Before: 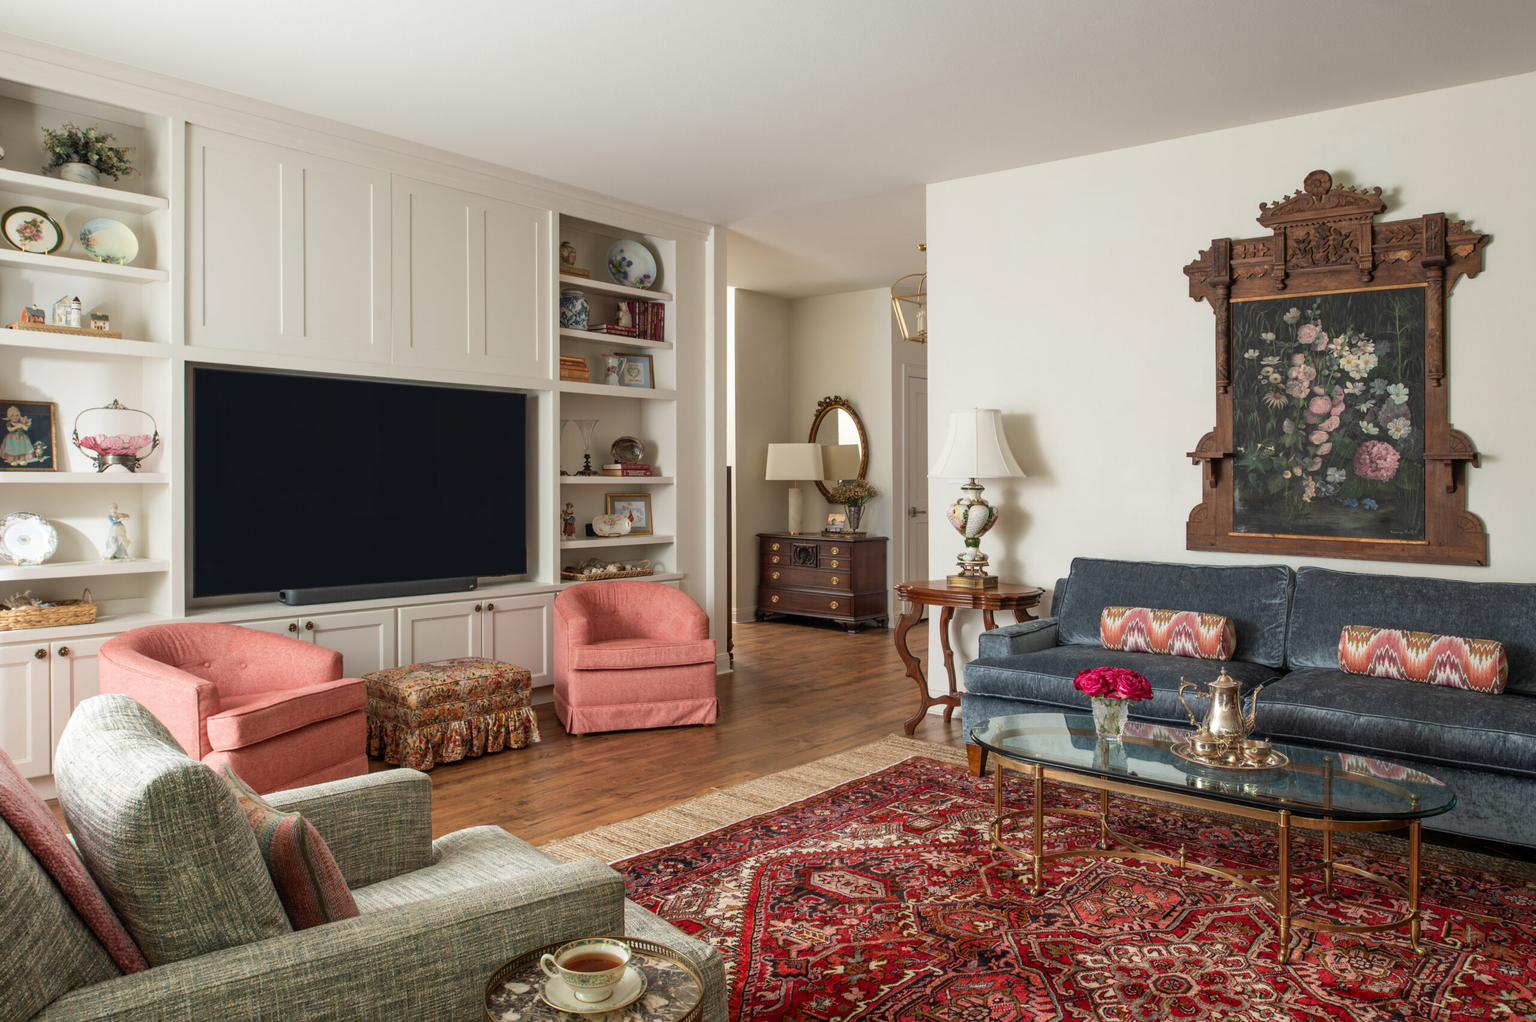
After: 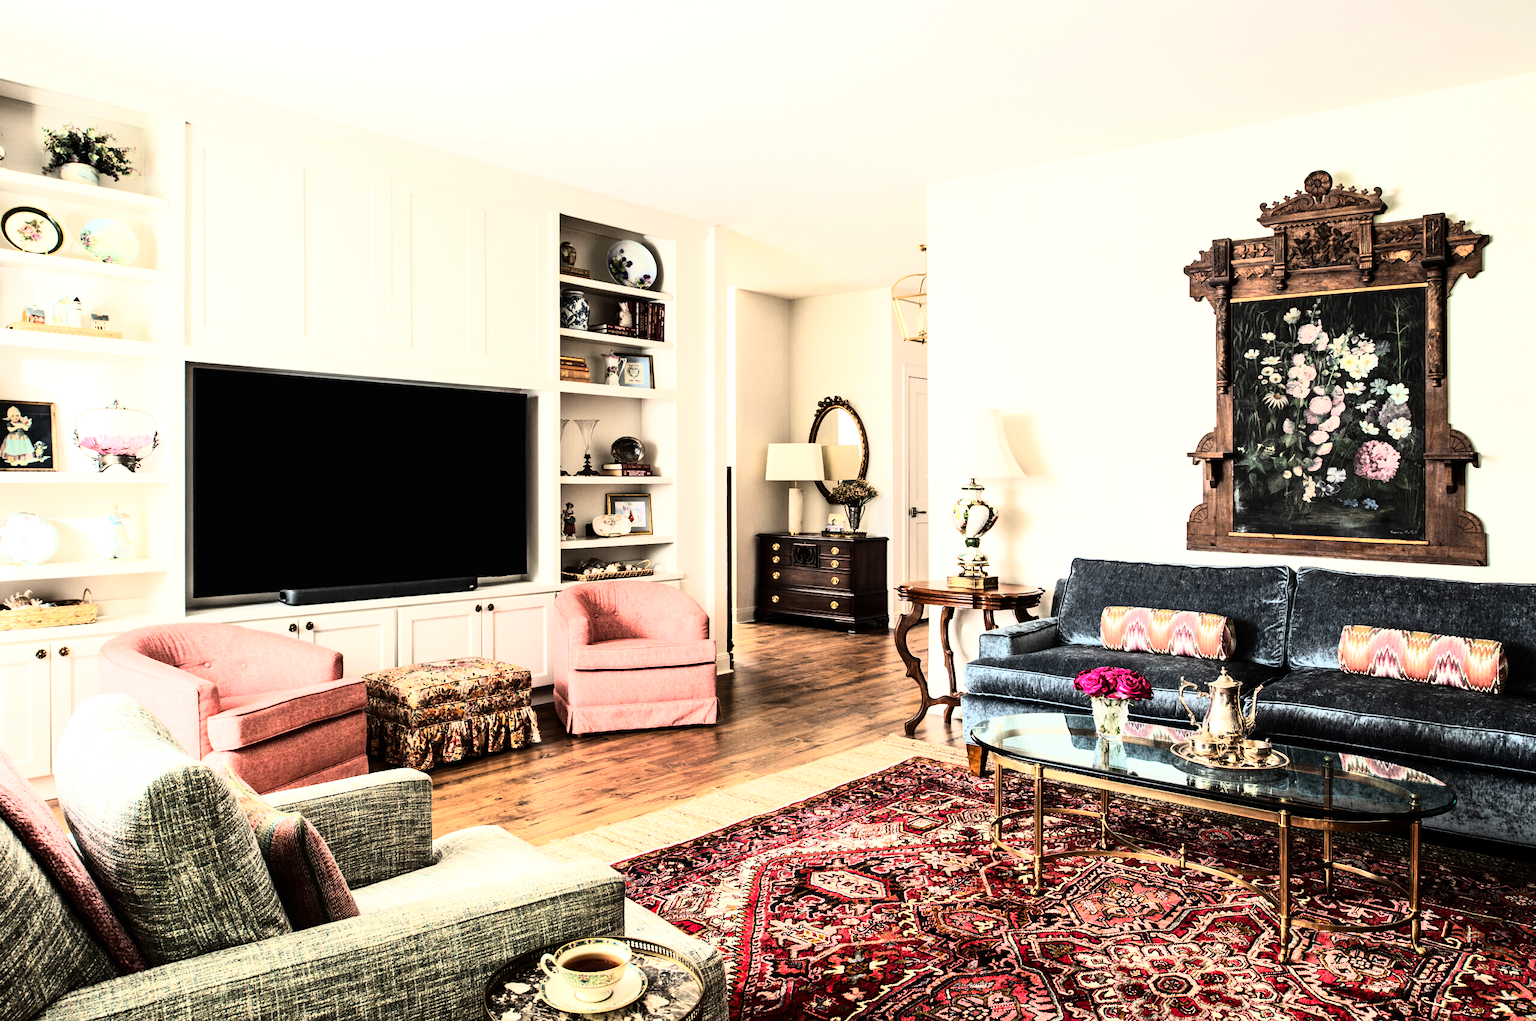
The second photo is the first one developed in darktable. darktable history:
tone equalizer: -8 EV -1.08 EV, -7 EV -1.01 EV, -6 EV -0.867 EV, -5 EV -0.578 EV, -3 EV 0.578 EV, -2 EV 0.867 EV, -1 EV 1.01 EV, +0 EV 1.08 EV, edges refinement/feathering 500, mask exposure compensation -1.57 EV, preserve details no
rgb curve: curves: ch0 [(0, 0) (0.21, 0.15) (0.24, 0.21) (0.5, 0.75) (0.75, 0.96) (0.89, 0.99) (1, 1)]; ch1 [(0, 0.02) (0.21, 0.13) (0.25, 0.2) (0.5, 0.67) (0.75, 0.9) (0.89, 0.97) (1, 1)]; ch2 [(0, 0.02) (0.21, 0.13) (0.25, 0.2) (0.5, 0.67) (0.75, 0.9) (0.89, 0.97) (1, 1)], compensate middle gray true
